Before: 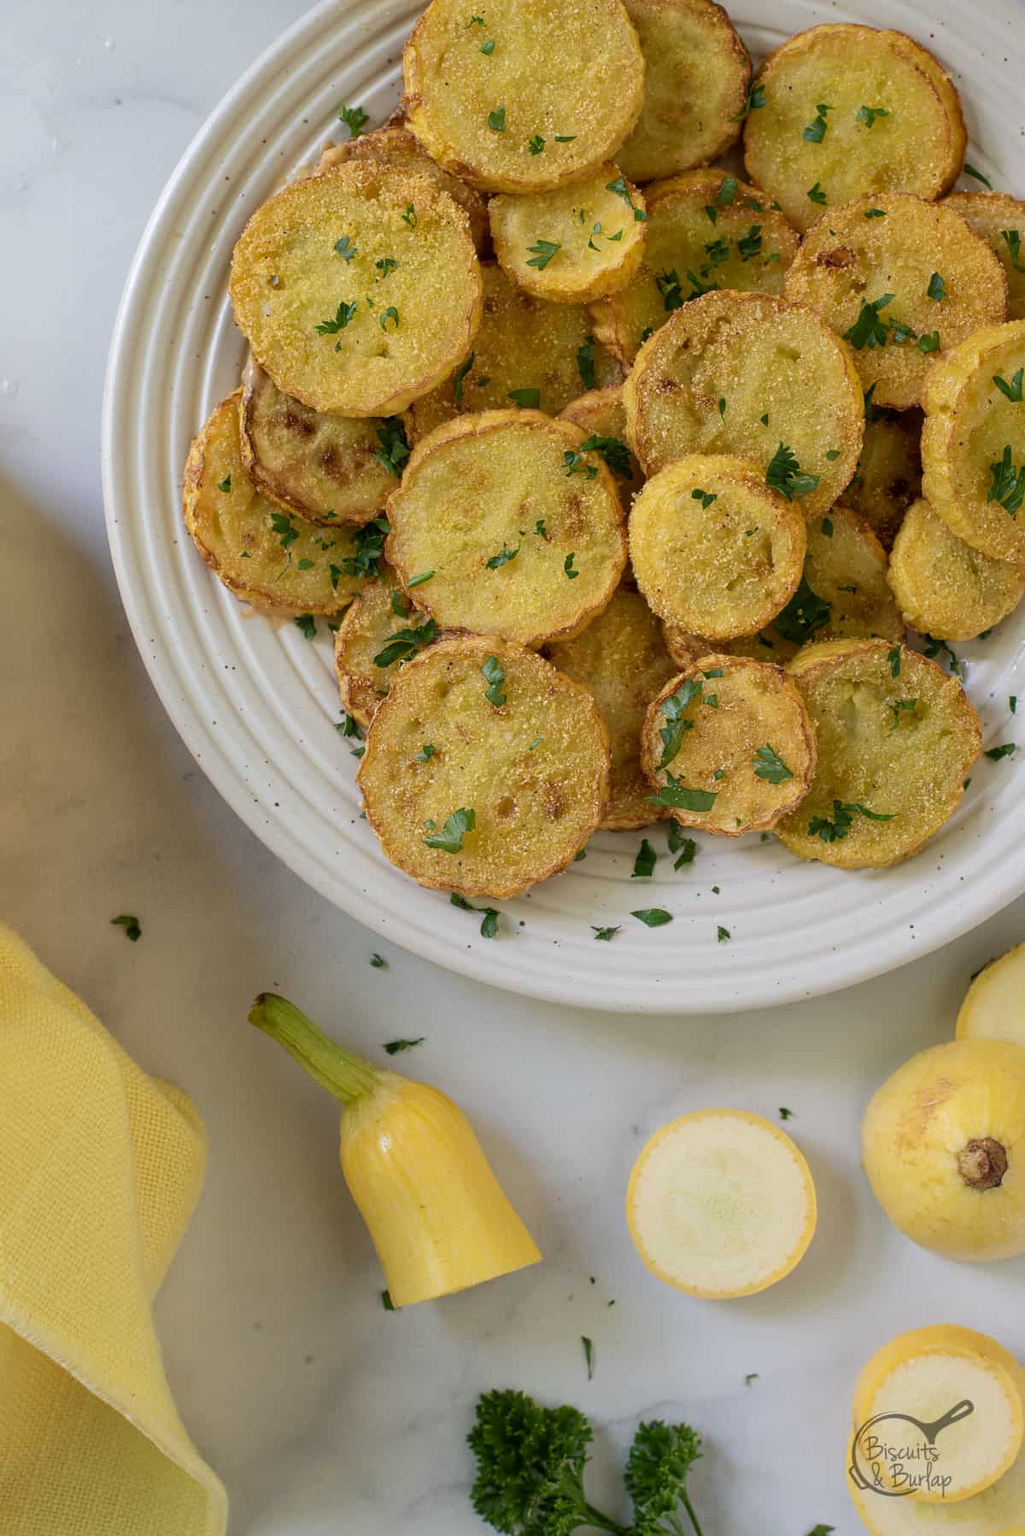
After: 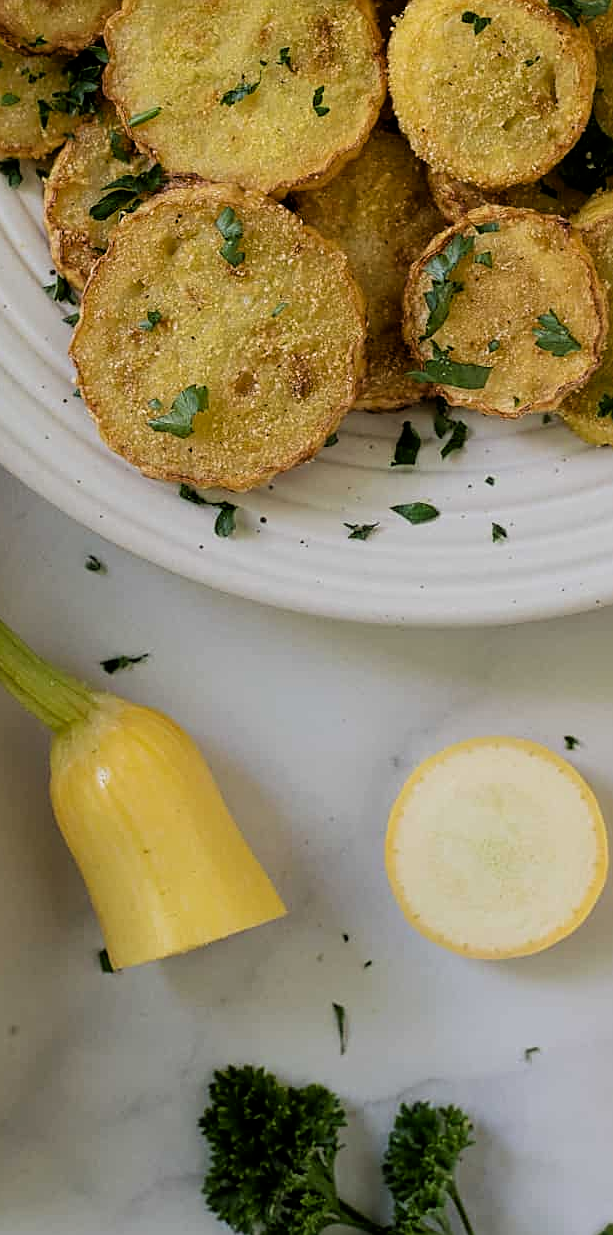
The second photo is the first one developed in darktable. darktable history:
sharpen: on, module defaults
crop and rotate: left 29.076%, top 31.287%, right 19.824%
tone curve: curves: ch0 [(0, 0) (0.641, 0.595) (1, 1)], color space Lab, independent channels, preserve colors none
filmic rgb: black relative exposure -5.12 EV, white relative exposure 3.17 EV, threshold 5.97 EV, hardness 3.42, contrast 1.197, highlights saturation mix -28.64%, enable highlight reconstruction true
